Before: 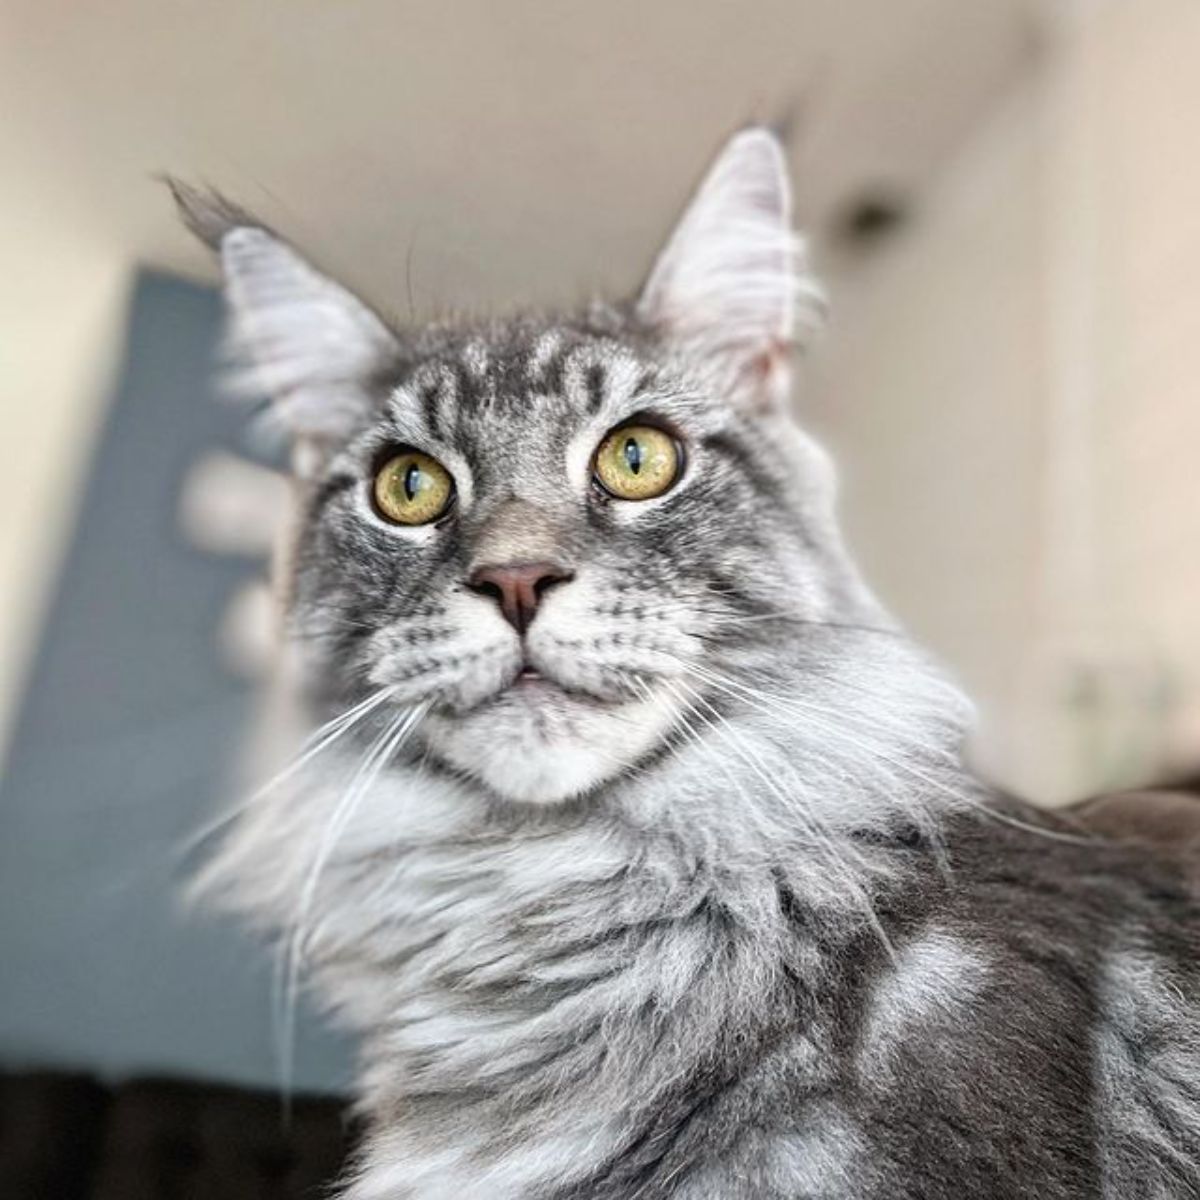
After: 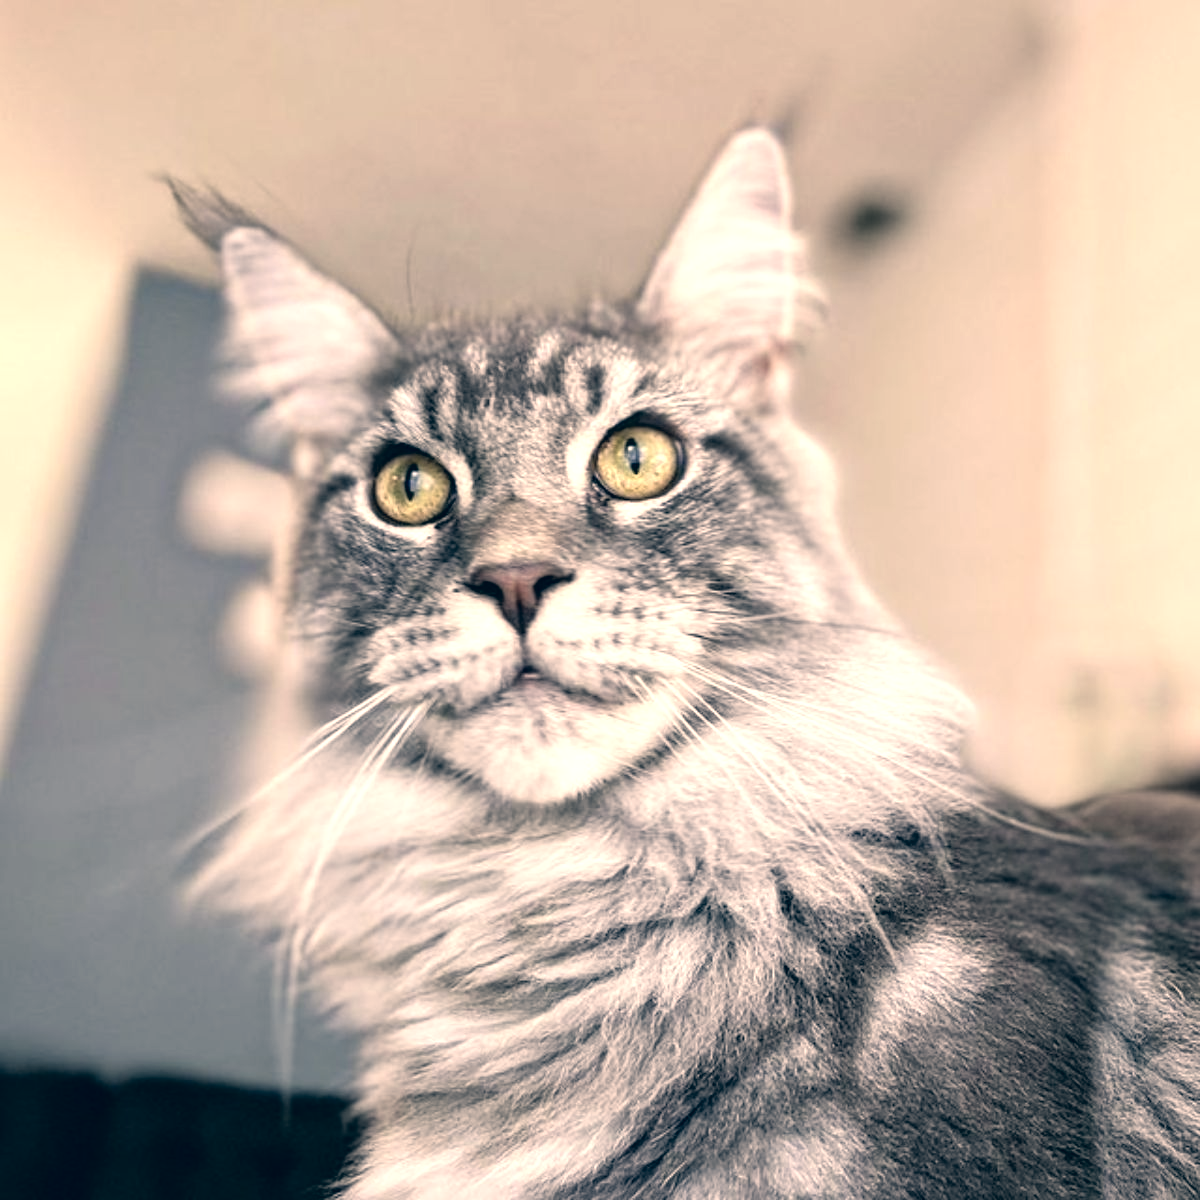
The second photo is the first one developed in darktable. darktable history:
color correction: highlights a* 10.3, highlights b* 14.04, shadows a* -9.79, shadows b* -14.97
color balance rgb: highlights gain › chroma 0.785%, highlights gain › hue 57.36°, perceptual saturation grading › global saturation -32.229%
tone equalizer: -8 EV -0.431 EV, -7 EV -0.413 EV, -6 EV -0.313 EV, -5 EV -0.193 EV, -3 EV 0.252 EV, -2 EV 0.33 EV, -1 EV 0.415 EV, +0 EV 0.429 EV
